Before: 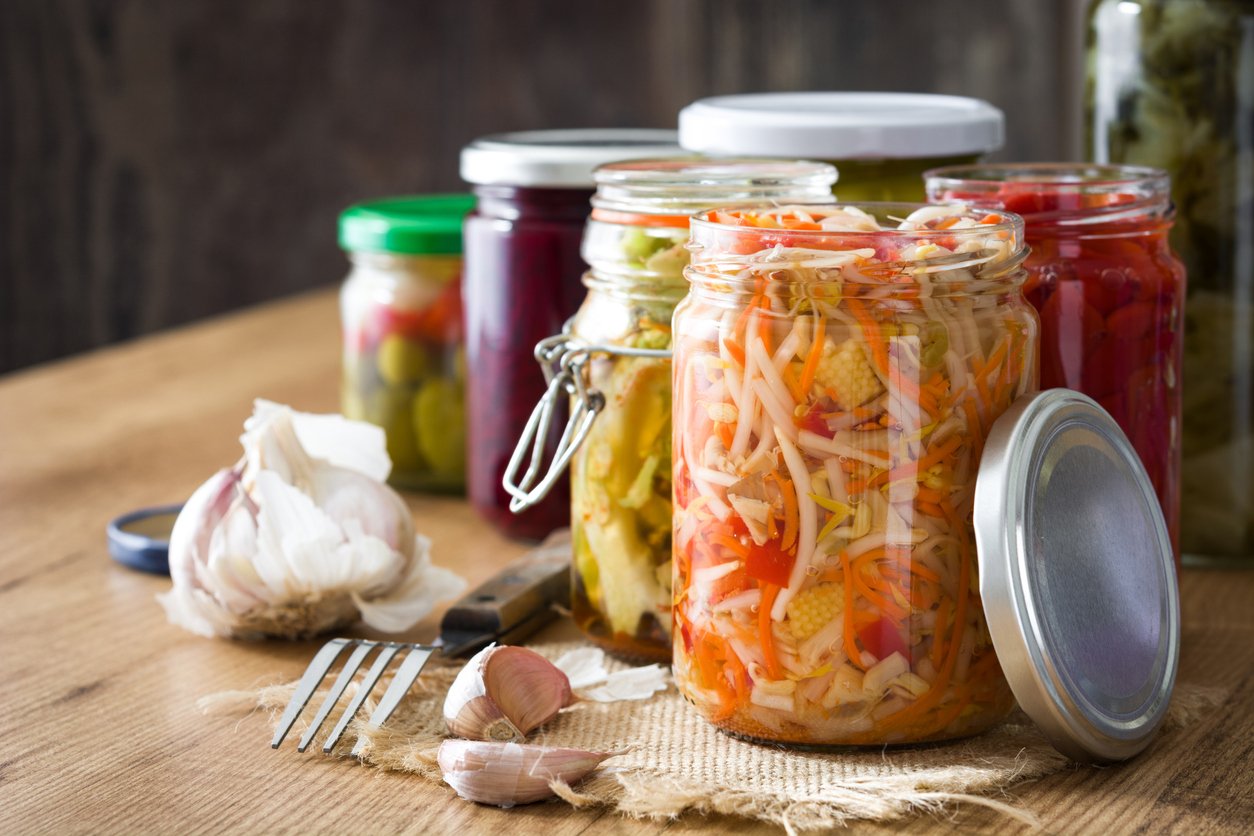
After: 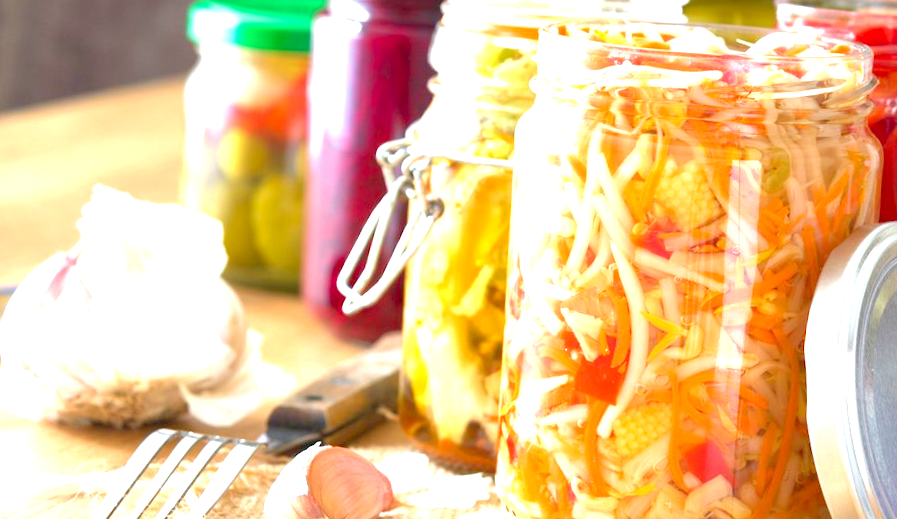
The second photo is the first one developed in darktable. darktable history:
exposure: black level correction 0, exposure 1.3 EV, compensate highlight preservation false
levels: levels [0, 0.397, 0.955]
base curve: curves: ch0 [(0, 0) (0.74, 0.67) (1, 1)]
crop and rotate: angle -3.37°, left 9.79%, top 20.73%, right 12.42%, bottom 11.82%
